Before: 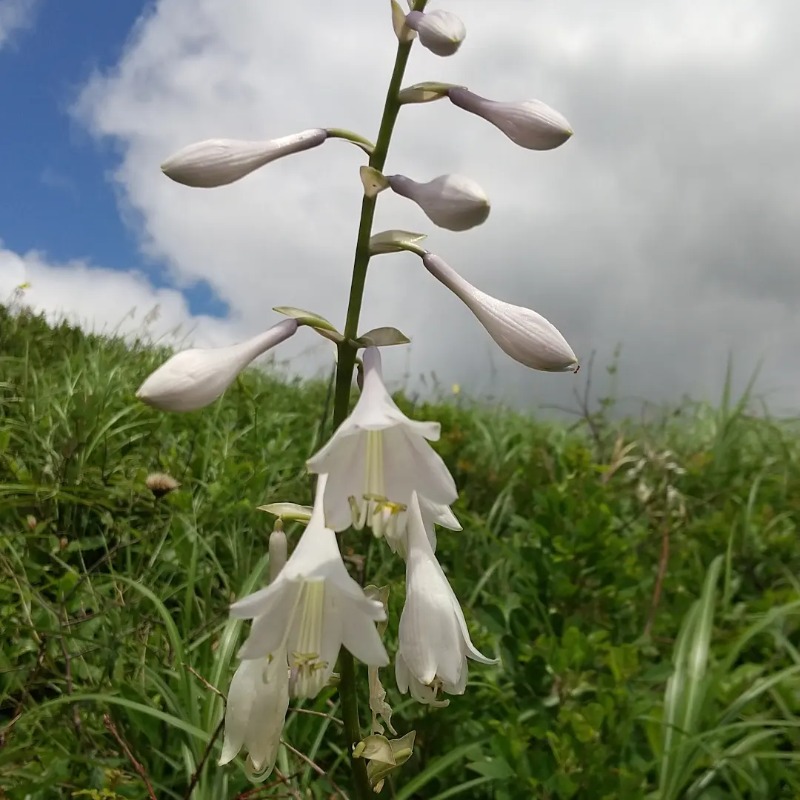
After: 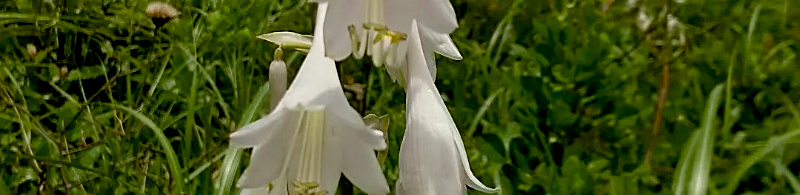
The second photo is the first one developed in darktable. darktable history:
sharpen: on, module defaults
color balance rgb: perceptual saturation grading › global saturation 0.451%, perceptual saturation grading › highlights -18.825%, perceptual saturation grading › mid-tones 6.531%, perceptual saturation grading › shadows 27.281%, global vibrance 20%
exposure: black level correction 0.013, compensate exposure bias true, compensate highlight preservation false
crop and rotate: top 59.023%, bottom 16.541%
